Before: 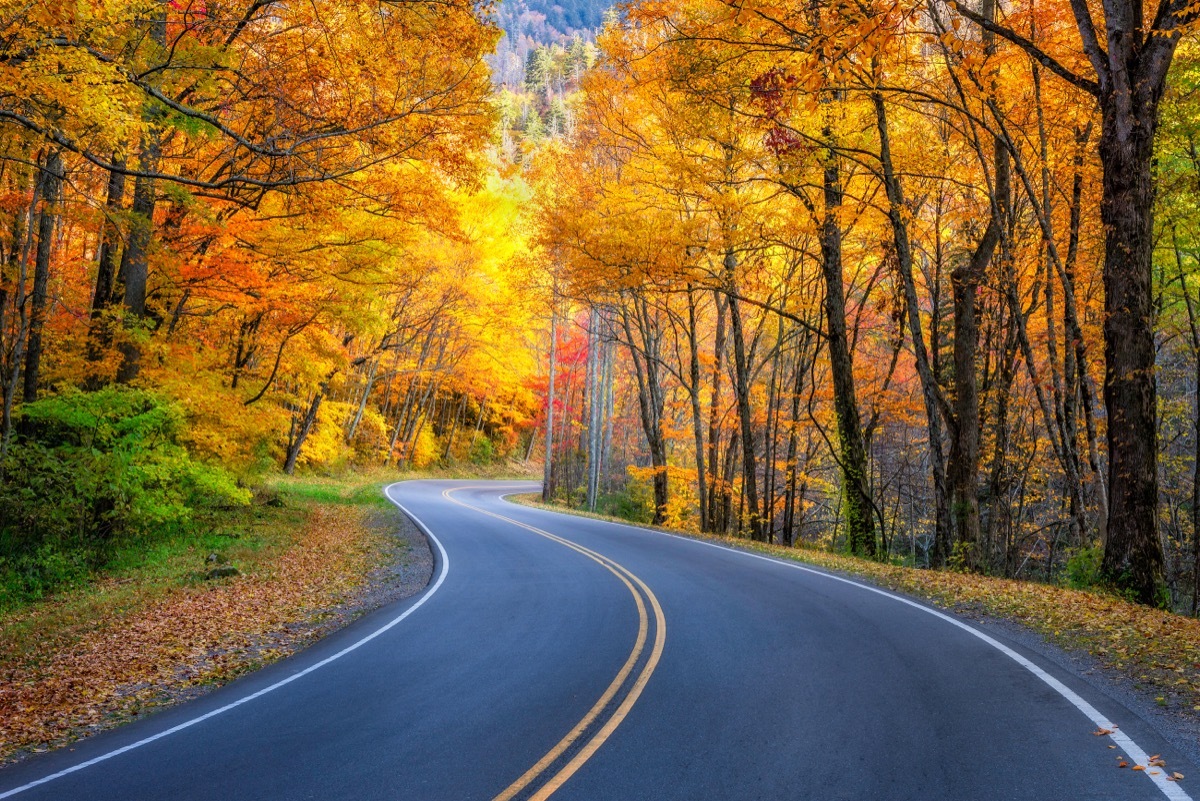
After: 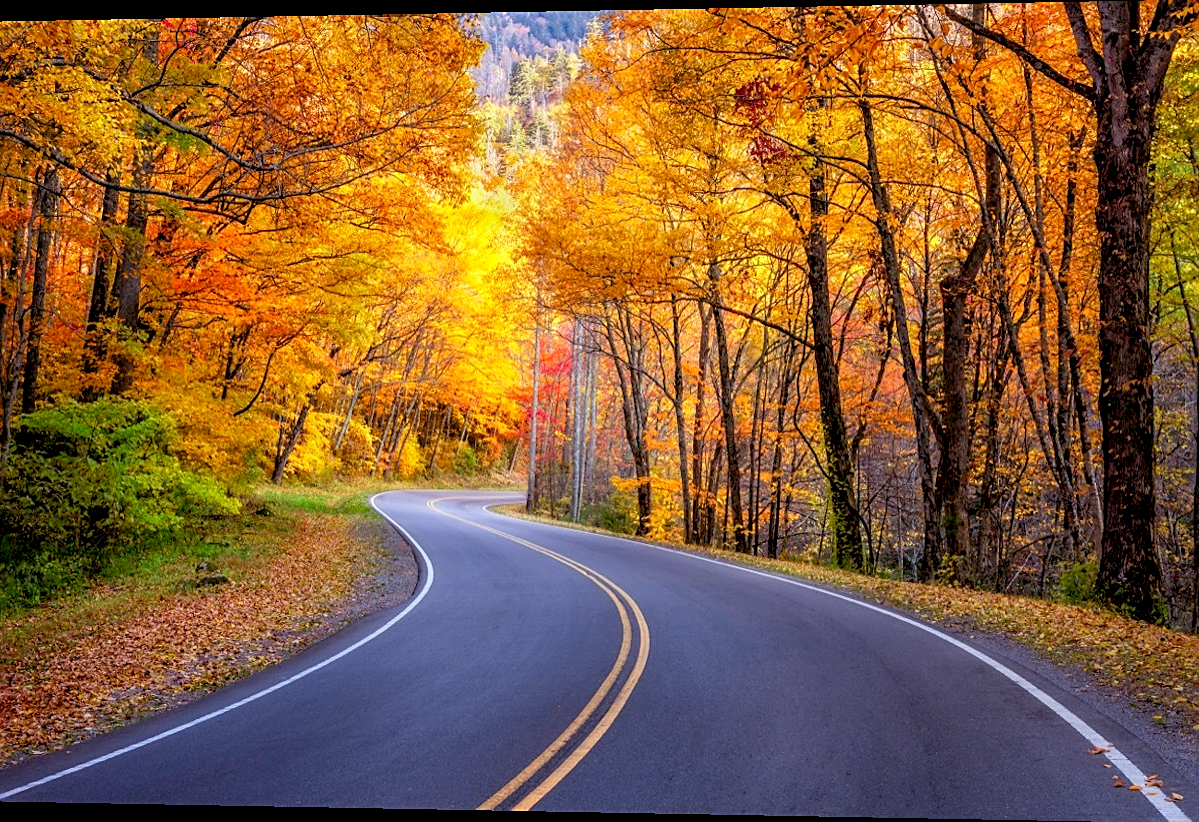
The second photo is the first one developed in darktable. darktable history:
exposure: black level correction 0.007, exposure 0.093 EV, compensate highlight preservation false
rgb levels: mode RGB, independent channels, levels [[0, 0.474, 1], [0, 0.5, 1], [0, 0.5, 1]]
sharpen: on, module defaults
rotate and perspective: lens shift (horizontal) -0.055, automatic cropping off
